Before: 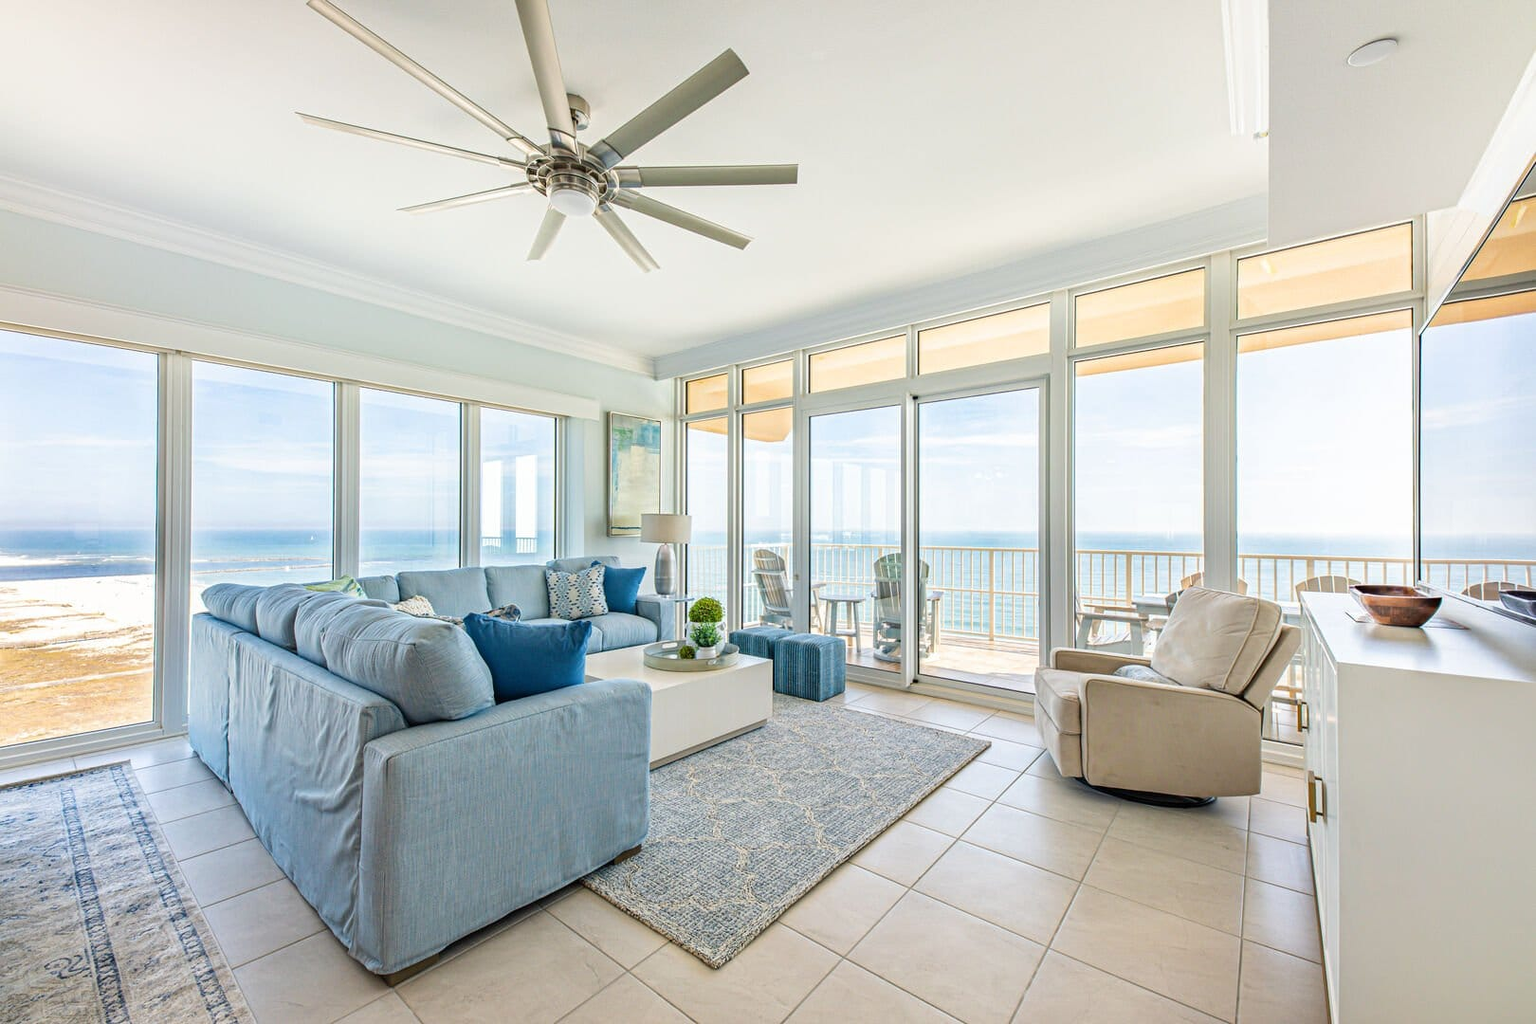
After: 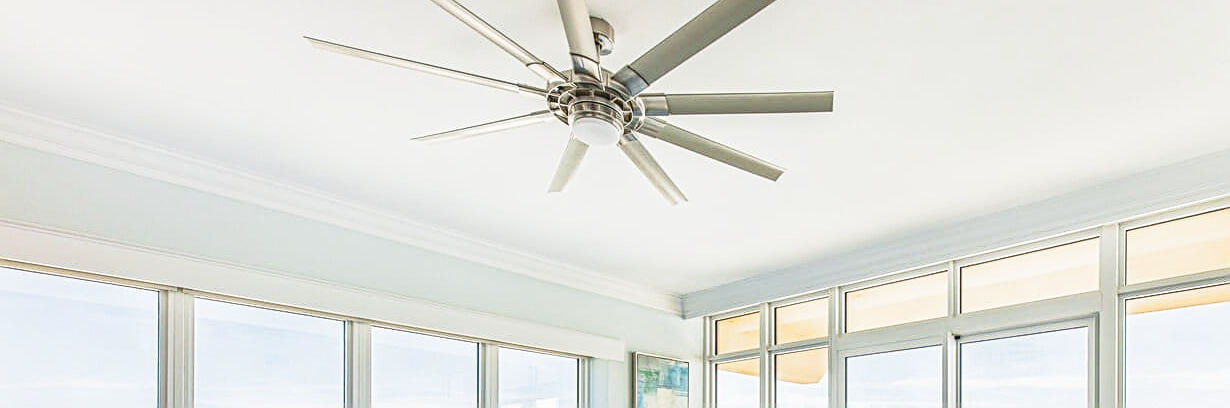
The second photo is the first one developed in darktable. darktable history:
crop: left 0.529%, top 7.65%, right 23.509%, bottom 54.549%
exposure: black level correction -0.015, compensate exposure bias true, compensate highlight preservation false
contrast brightness saturation: saturation -0.068
sharpen: on, module defaults
tone curve: curves: ch0 [(0, 0.009) (0.105, 0.08) (0.195, 0.18) (0.283, 0.316) (0.384, 0.434) (0.485, 0.531) (0.638, 0.69) (0.81, 0.872) (1, 0.977)]; ch1 [(0, 0) (0.161, 0.092) (0.35, 0.33) (0.379, 0.401) (0.456, 0.469) (0.498, 0.502) (0.52, 0.536) (0.586, 0.617) (0.635, 0.655) (1, 1)]; ch2 [(0, 0) (0.371, 0.362) (0.437, 0.437) (0.483, 0.484) (0.53, 0.515) (0.56, 0.571) (0.622, 0.606) (1, 1)], preserve colors none
local contrast: on, module defaults
